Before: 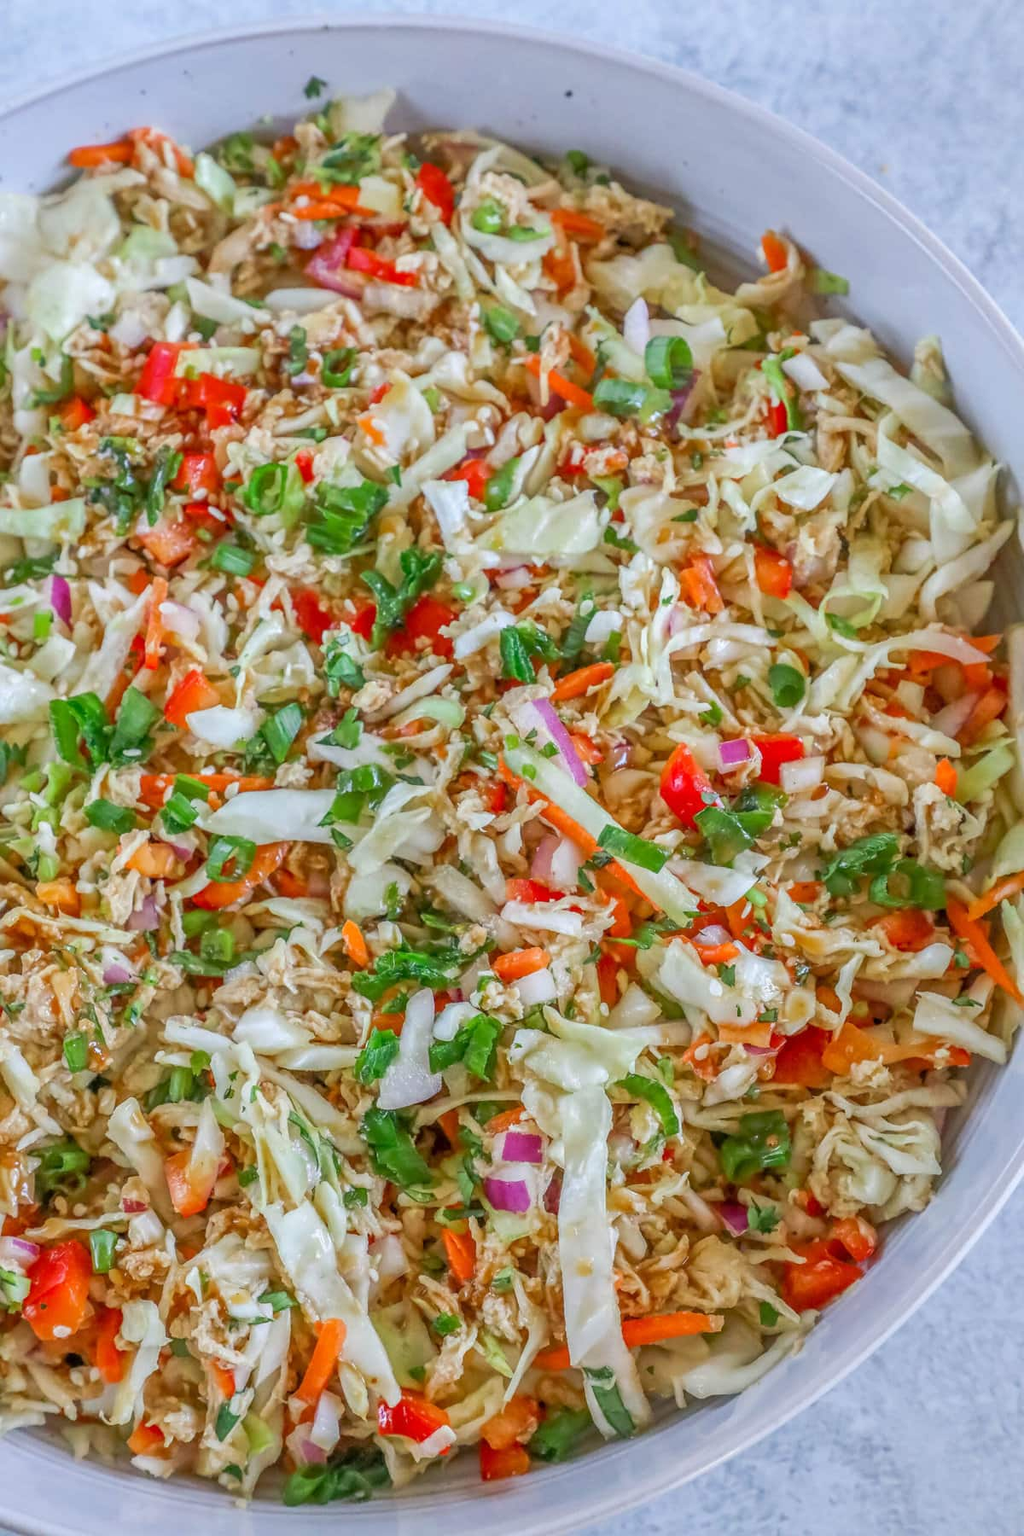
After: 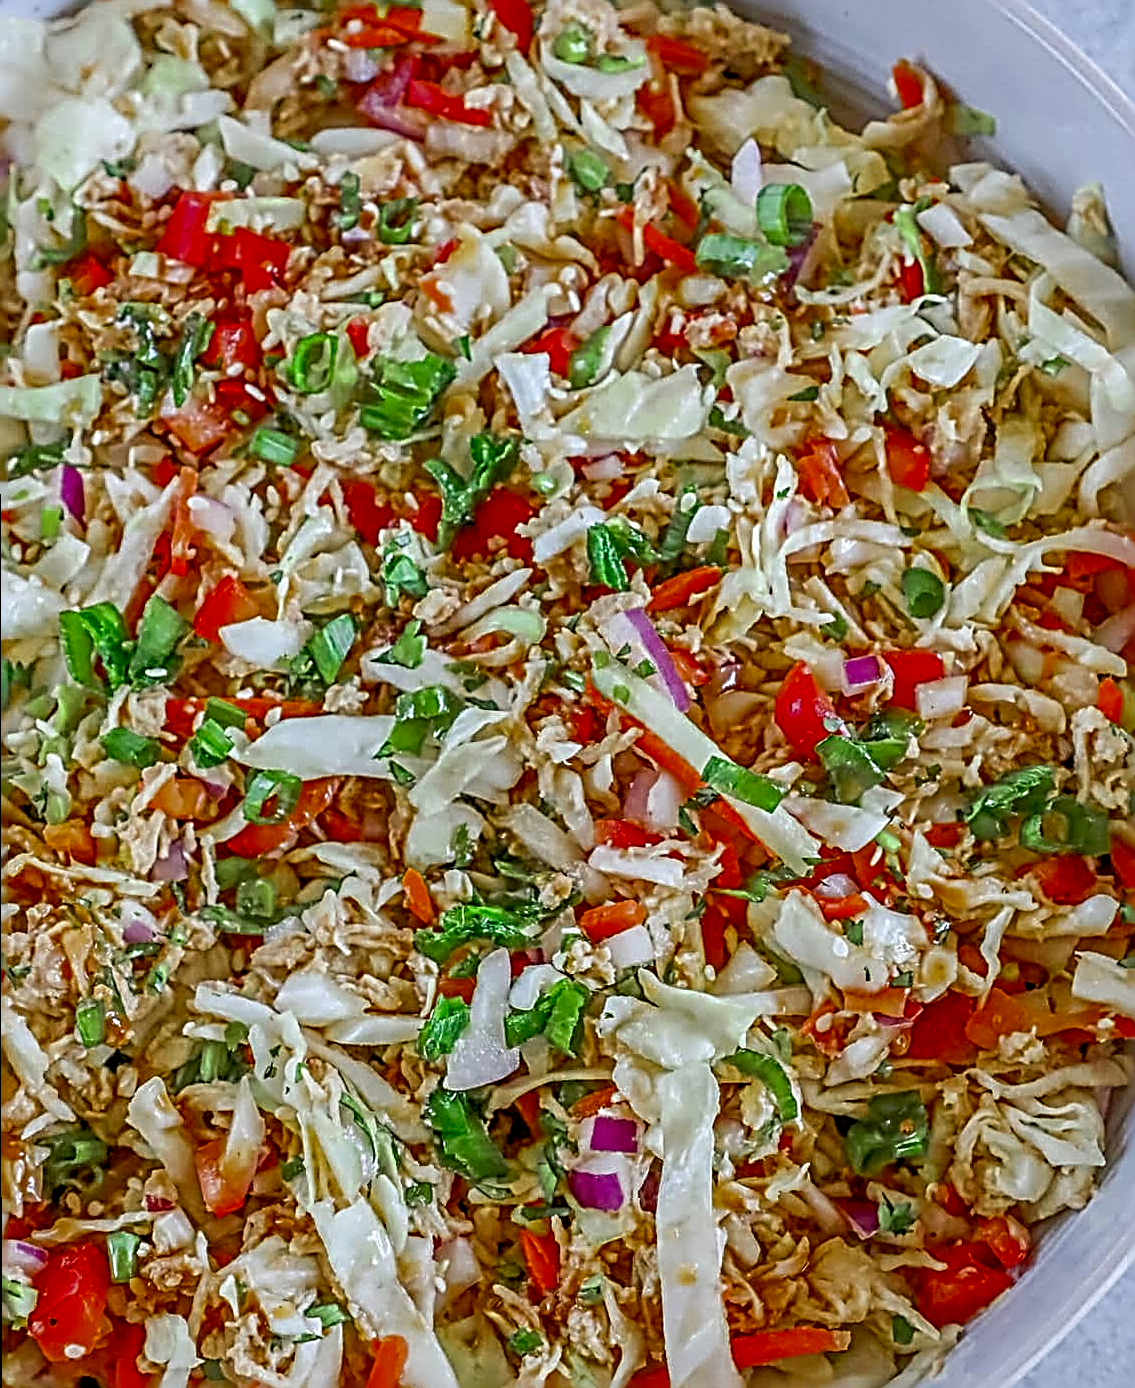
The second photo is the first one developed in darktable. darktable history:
sharpen: radius 3.185, amount 1.734
exposure: black level correction 0.009, exposure -0.162 EV, compensate highlight preservation false
color zones: curves: ch0 [(0.11, 0.396) (0.195, 0.36) (0.25, 0.5) (0.303, 0.412) (0.357, 0.544) (0.75, 0.5) (0.967, 0.328)]; ch1 [(0, 0.468) (0.112, 0.512) (0.202, 0.6) (0.25, 0.5) (0.307, 0.352) (0.357, 0.544) (0.75, 0.5) (0.963, 0.524)]
crop and rotate: angle 0.081°, top 11.726%, right 5.573%, bottom 11.217%
